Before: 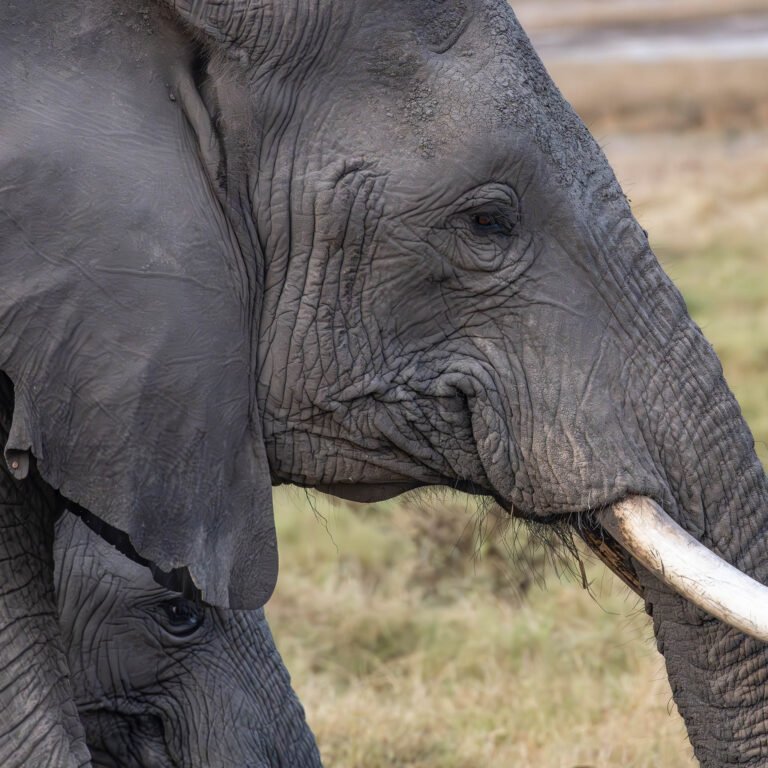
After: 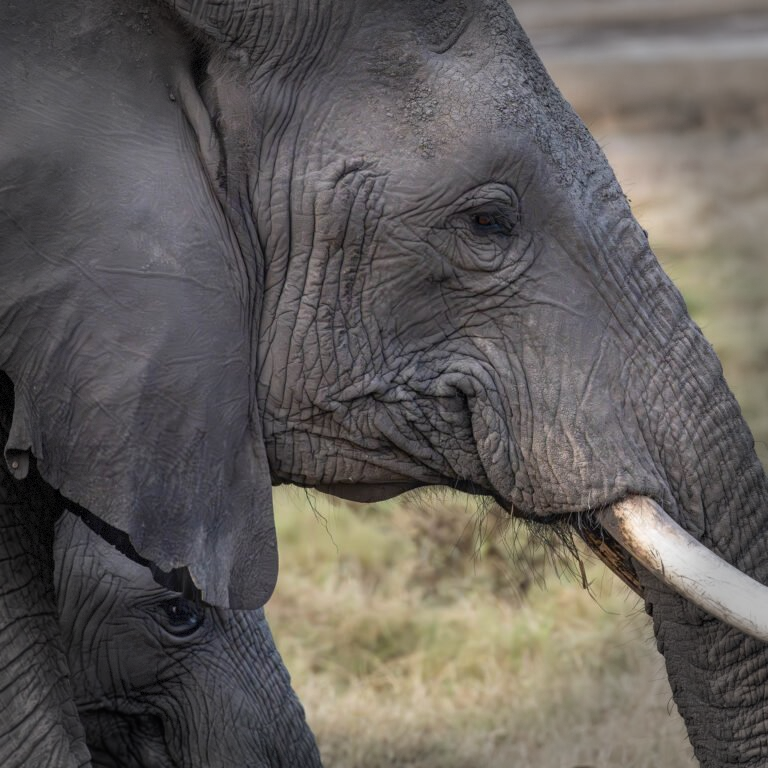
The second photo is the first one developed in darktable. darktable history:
vignetting: fall-off start 77.07%, fall-off radius 28.37%, width/height ratio 0.974, dithering 8-bit output
